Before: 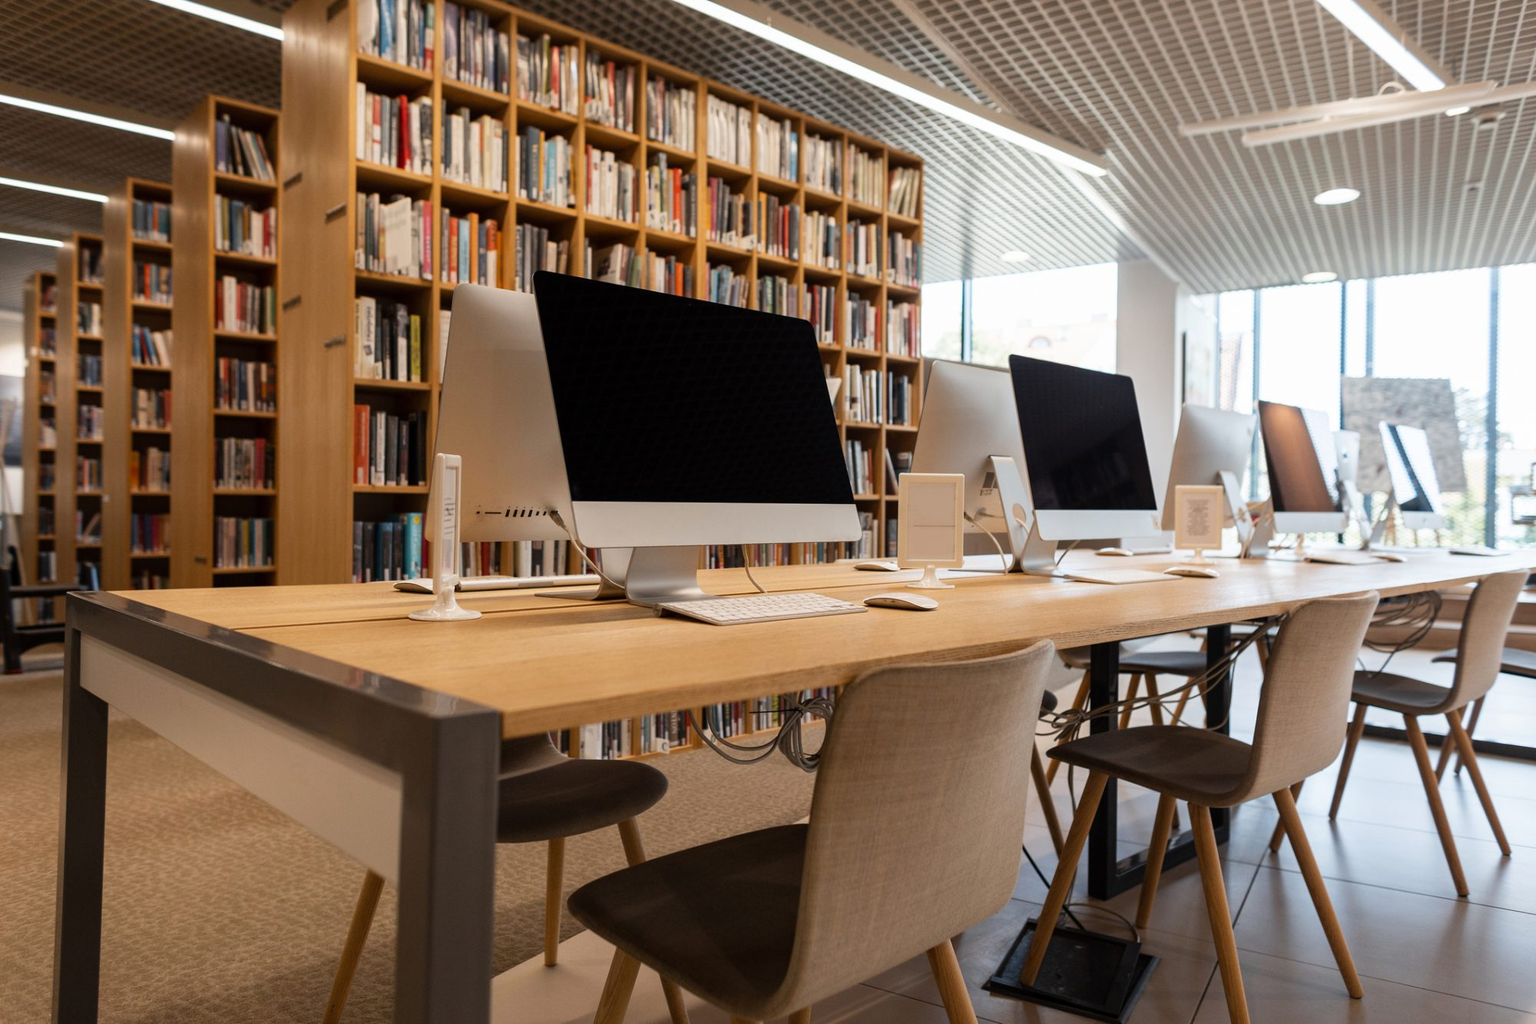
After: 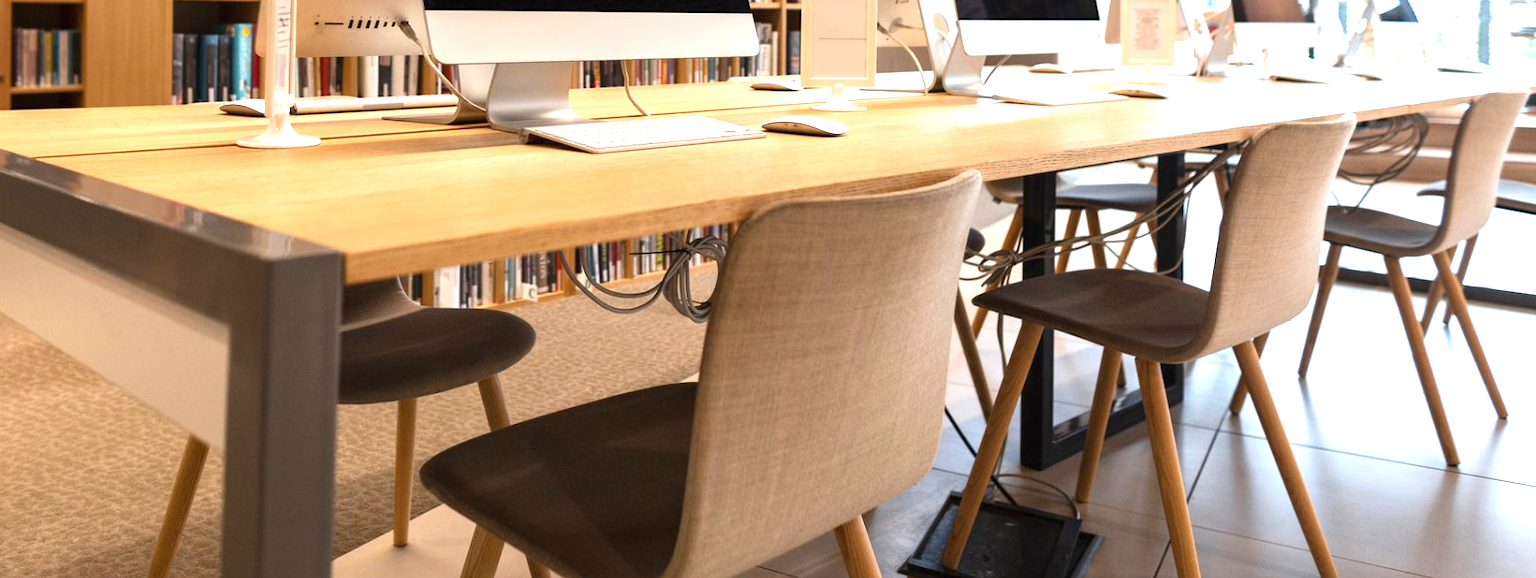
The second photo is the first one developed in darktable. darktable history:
crop and rotate: left 13.283%, top 48.125%, bottom 2.85%
exposure: black level correction 0, exposure 1.095 EV, compensate exposure bias true, compensate highlight preservation false
